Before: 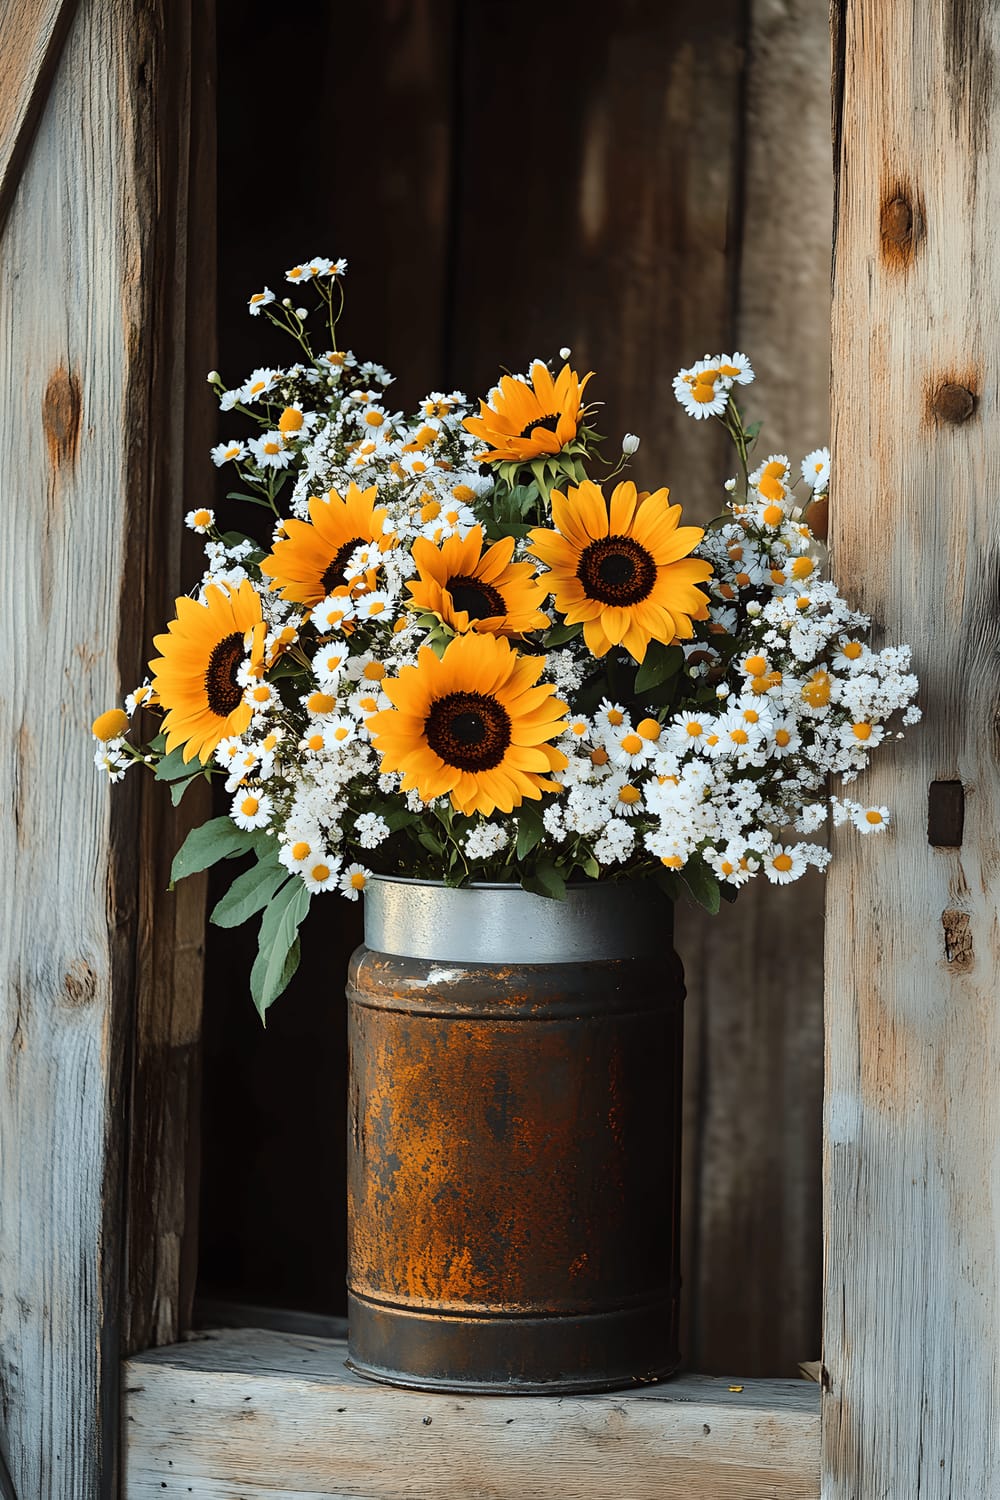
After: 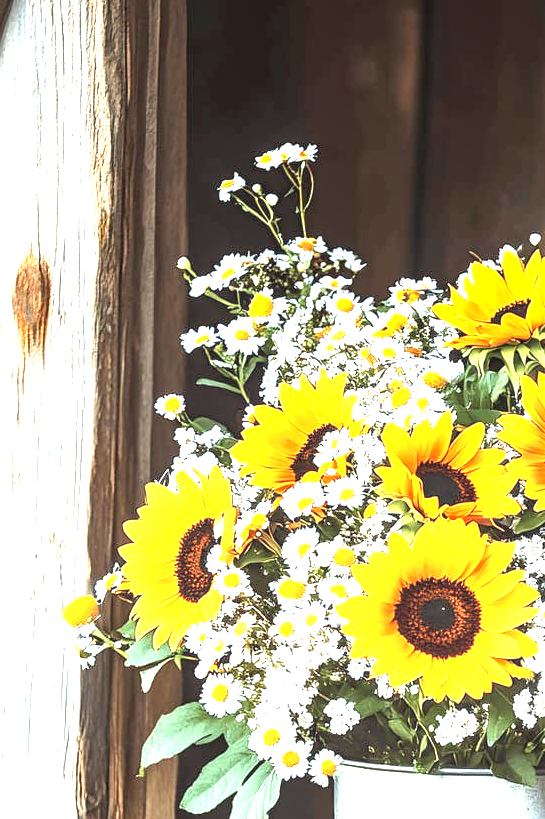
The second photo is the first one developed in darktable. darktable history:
tone equalizer: edges refinement/feathering 500, mask exposure compensation -1.57 EV, preserve details no
crop and rotate: left 3.027%, top 7.642%, right 42.429%, bottom 37.721%
local contrast: on, module defaults
exposure: black level correction 0, exposure 2.144 EV, compensate highlight preservation false
